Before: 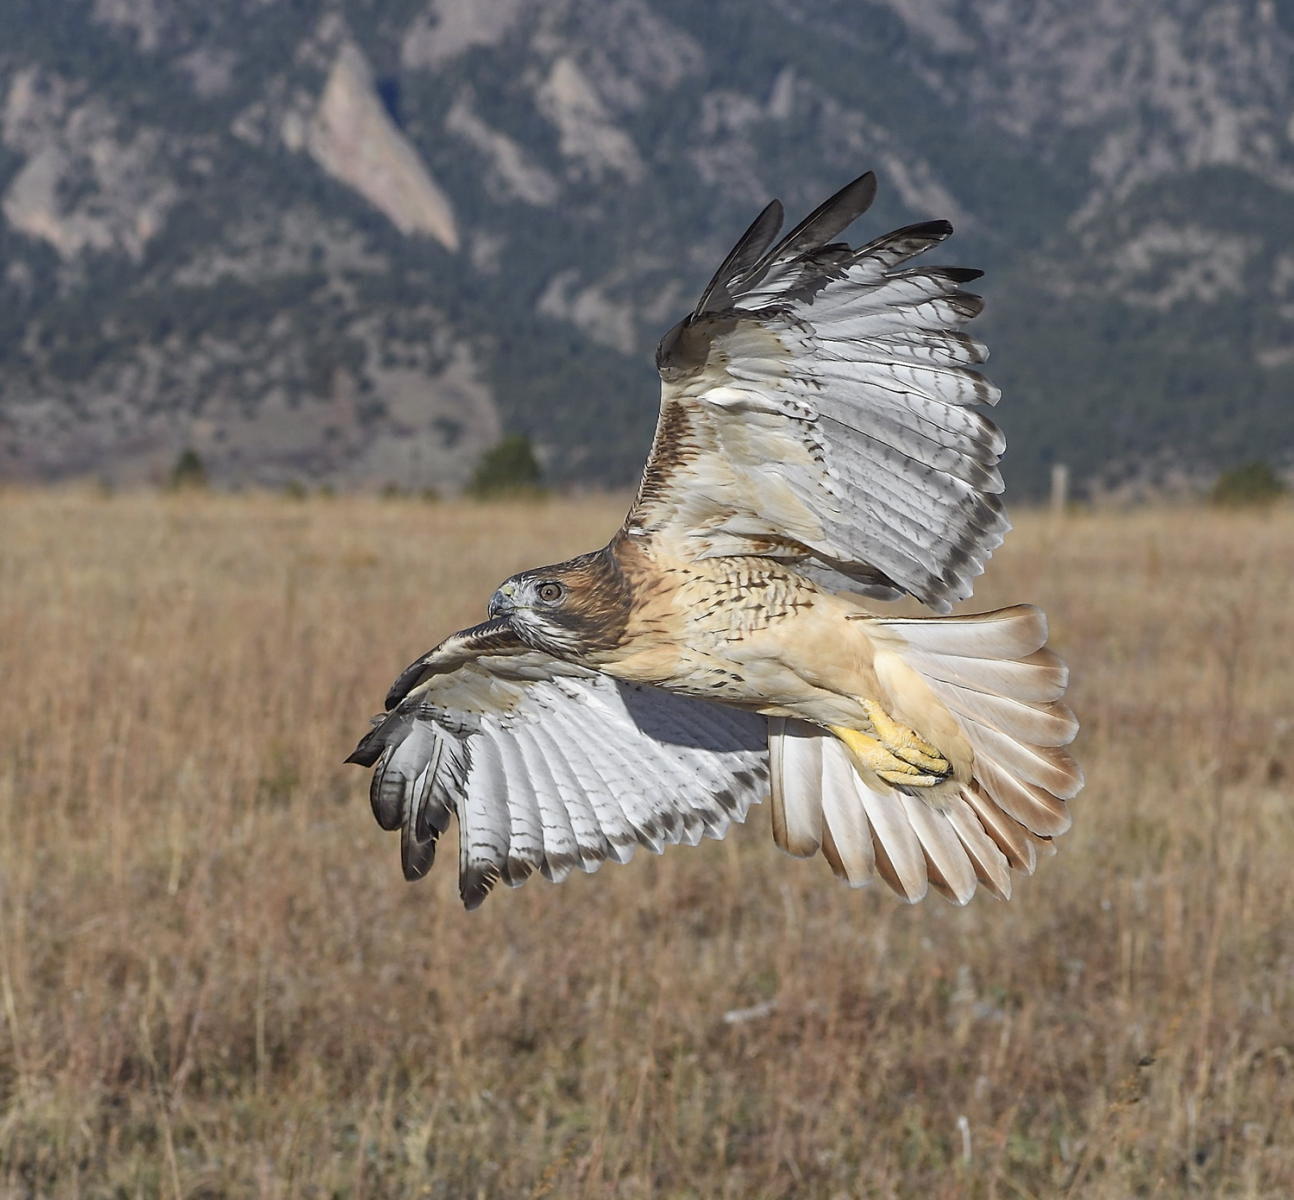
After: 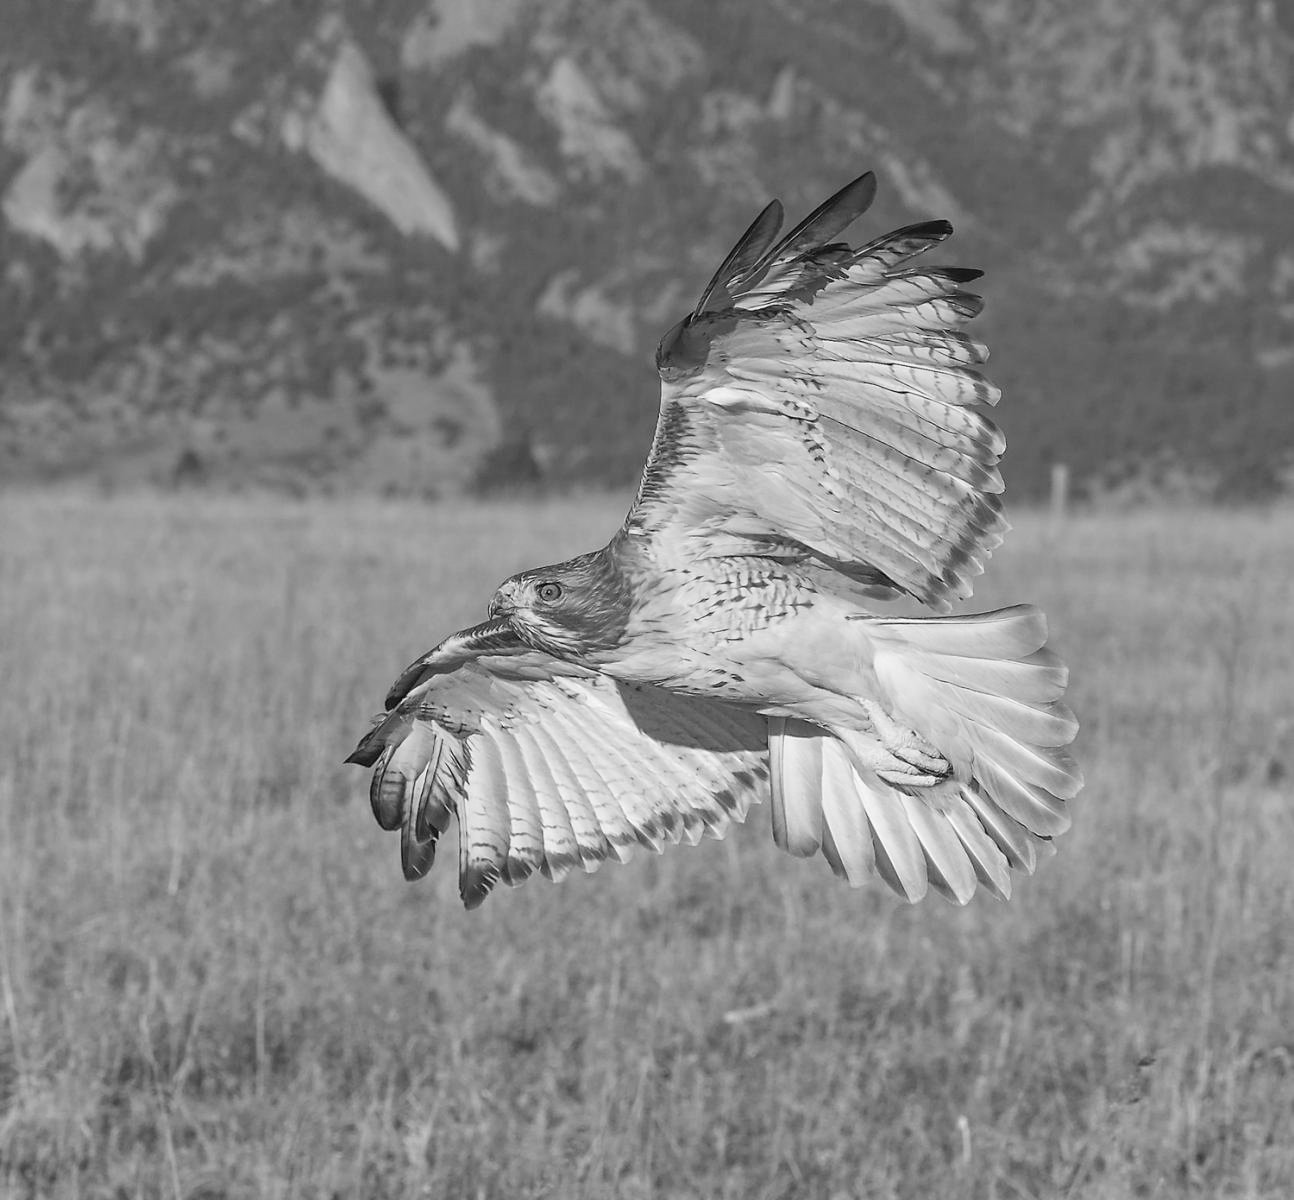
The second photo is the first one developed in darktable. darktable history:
contrast brightness saturation: brightness 0.13
monochrome: on, module defaults
graduated density: density 0.38 EV, hardness 21%, rotation -6.11°, saturation 32%
